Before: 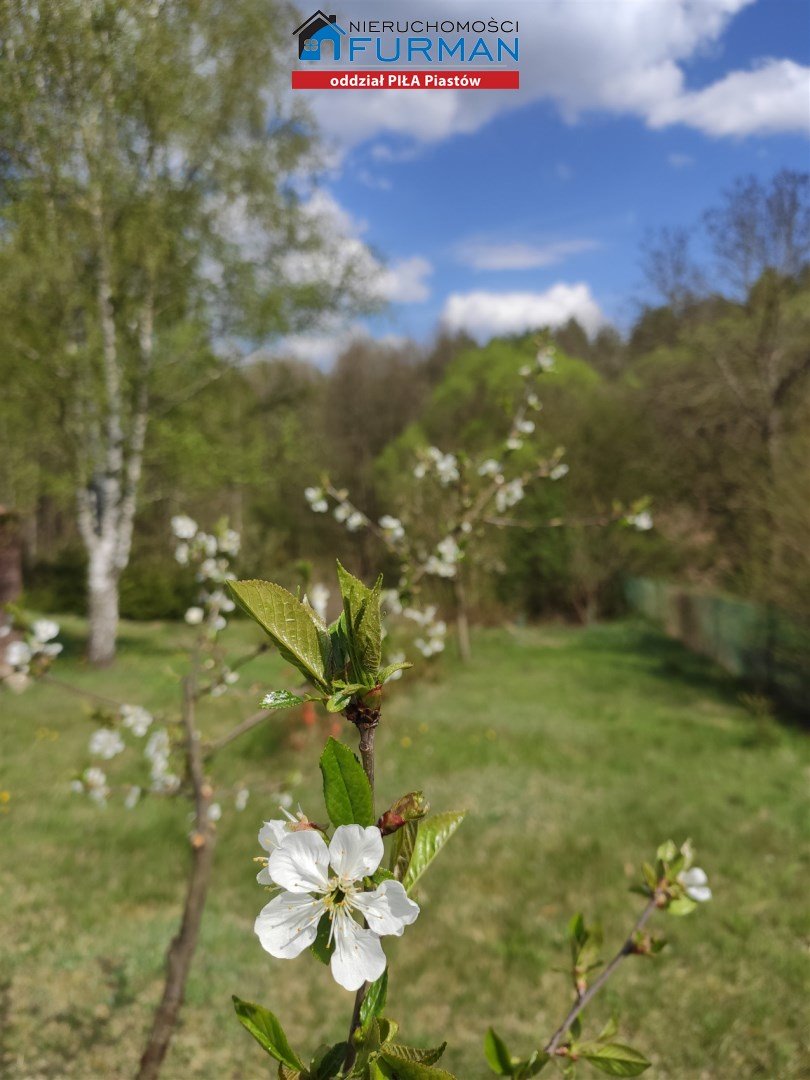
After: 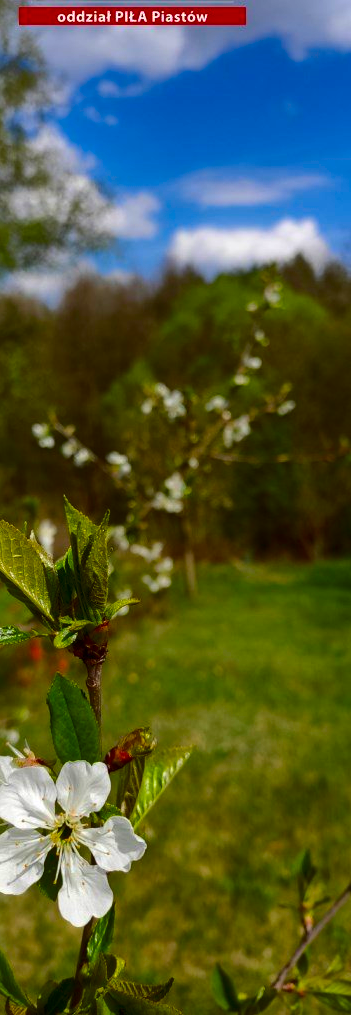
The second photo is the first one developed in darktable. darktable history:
crop: left 33.73%, top 5.992%, right 22.831%
color balance rgb: shadows lift › chroma 2.009%, shadows lift › hue 51.36°, linear chroma grading › global chroma 9.349%, perceptual saturation grading › global saturation 19.046%, global vibrance 20%
contrast brightness saturation: contrast 0.133, brightness -0.237, saturation 0.146
